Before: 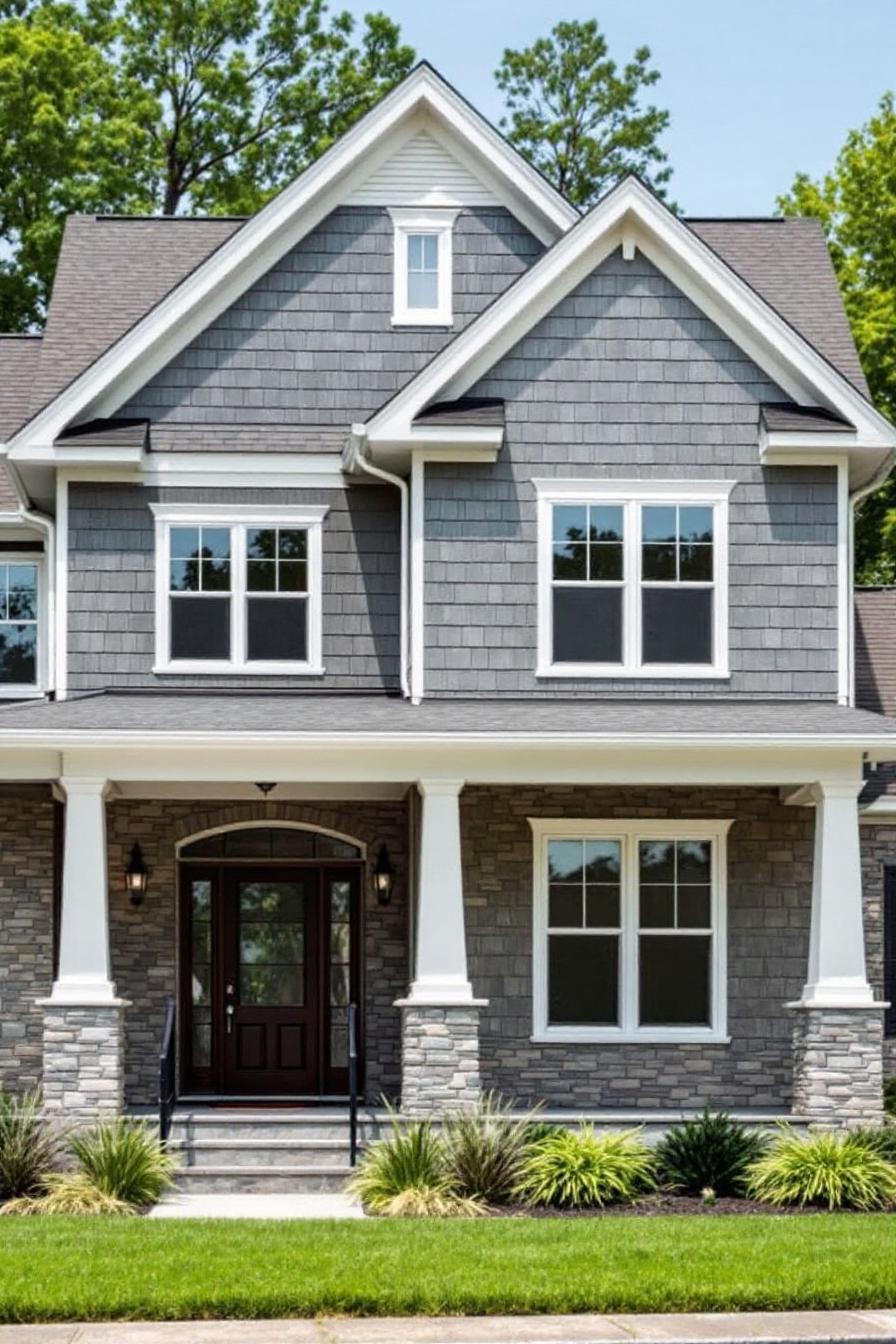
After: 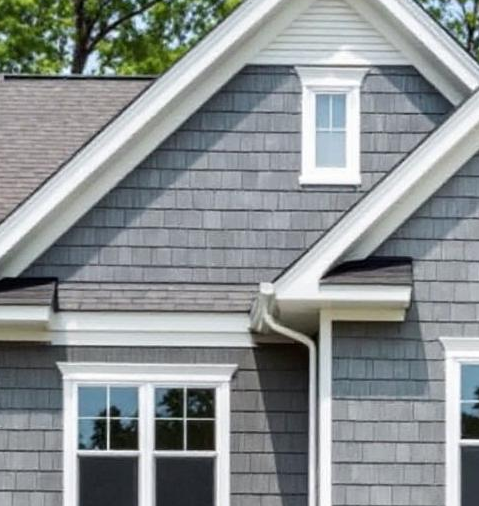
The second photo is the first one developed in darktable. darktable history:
crop: left 10.305%, top 10.54%, right 36.231%, bottom 51.764%
